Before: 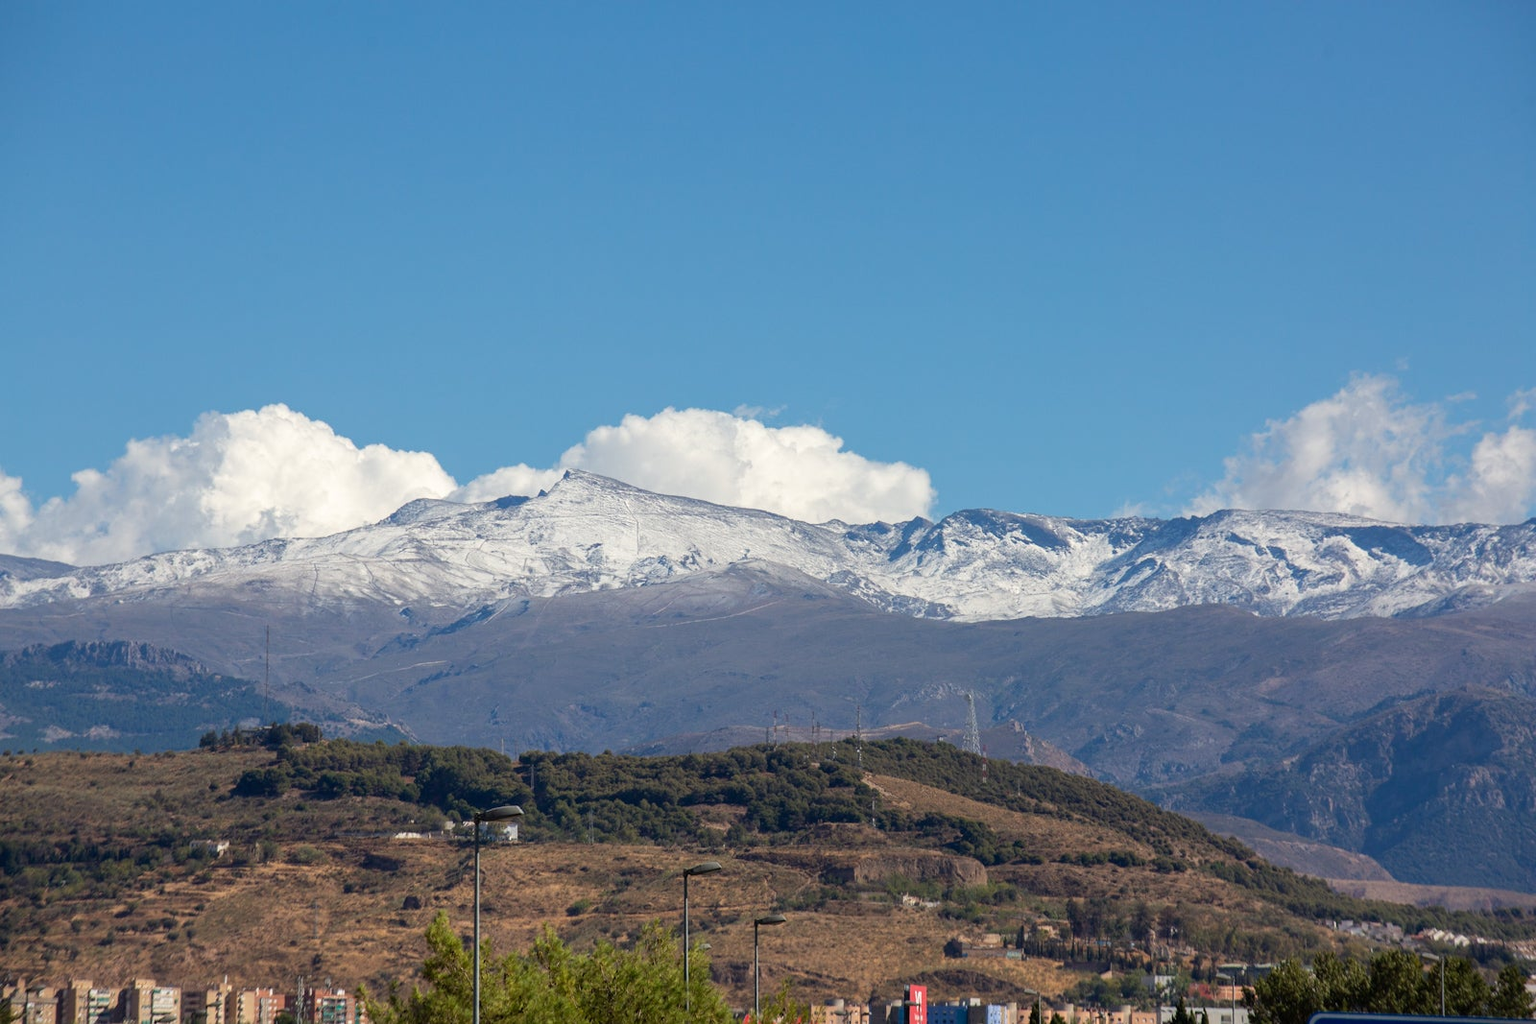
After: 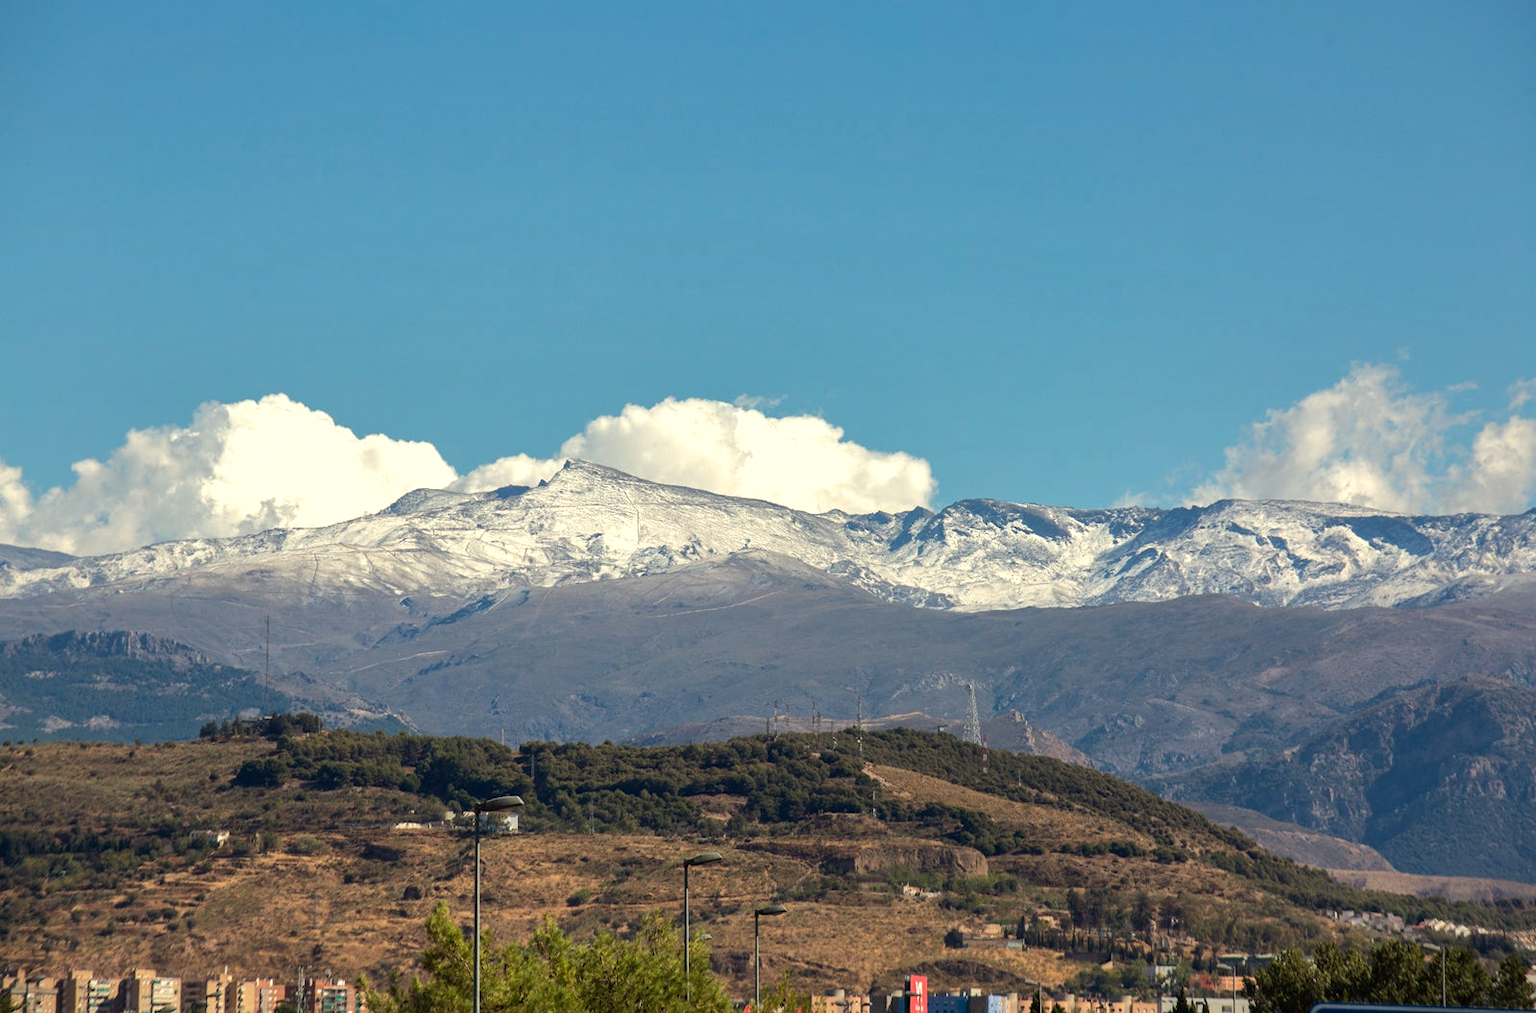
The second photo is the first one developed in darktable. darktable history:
white balance: red 1.045, blue 0.932
tone equalizer: -8 EV -0.417 EV, -7 EV -0.389 EV, -6 EV -0.333 EV, -5 EV -0.222 EV, -3 EV 0.222 EV, -2 EV 0.333 EV, -1 EV 0.389 EV, +0 EV 0.417 EV, edges refinement/feathering 500, mask exposure compensation -1.57 EV, preserve details no
shadows and highlights: shadows 30
crop: top 1.049%, right 0.001%
color correction: highlights a* -2.68, highlights b* 2.57
